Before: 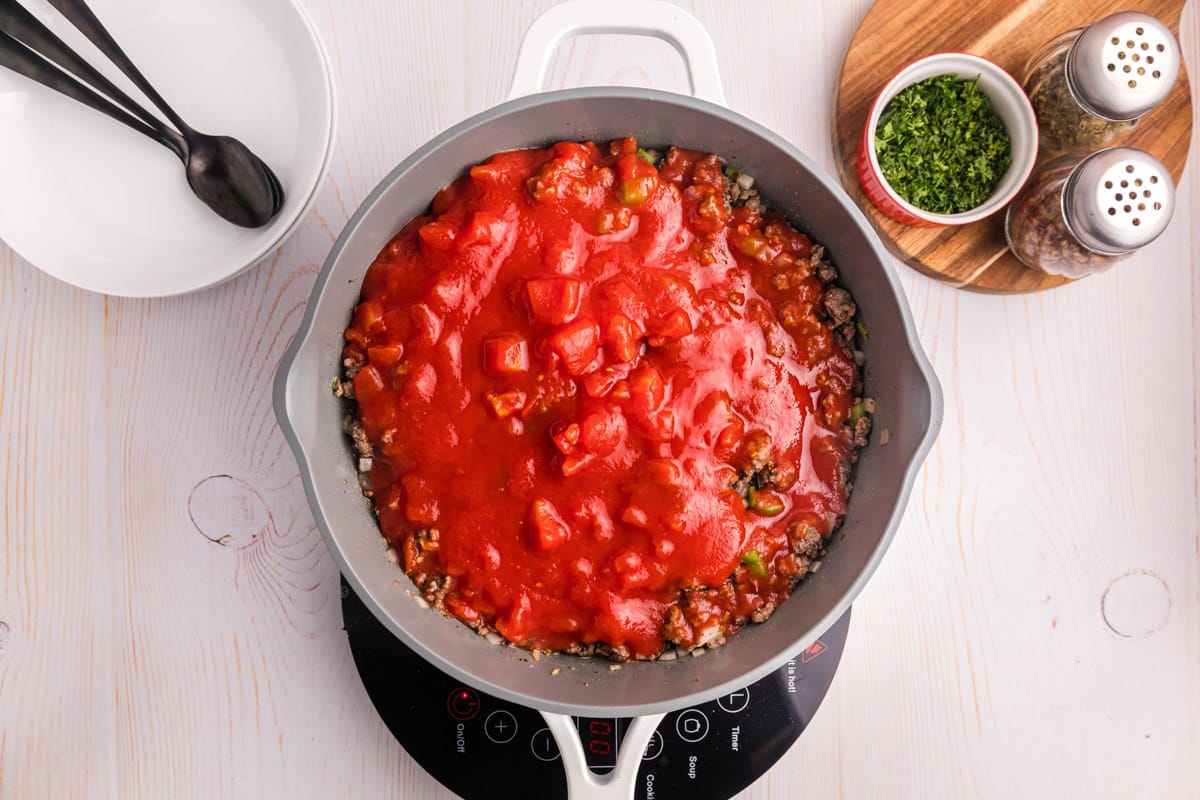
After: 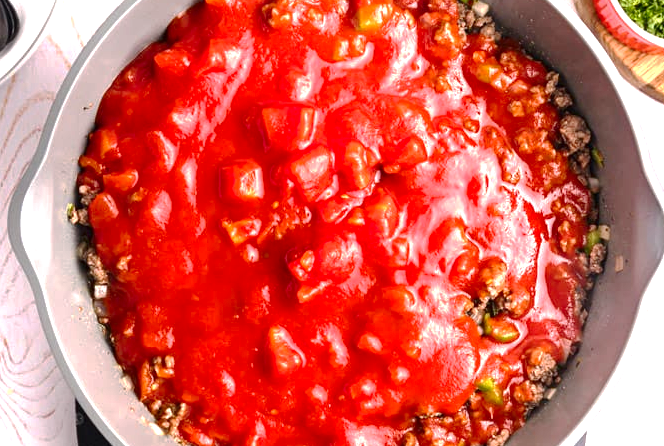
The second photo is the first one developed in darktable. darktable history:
exposure: black level correction 0, exposure 1.199 EV, compensate highlight preservation false
crop and rotate: left 22.141%, top 21.697%, right 22.447%, bottom 22.537%
base curve: curves: ch0 [(0, 0) (0.235, 0.266) (0.503, 0.496) (0.786, 0.72) (1, 1)], preserve colors none
contrast brightness saturation: contrast 0.069, brightness -0.133, saturation 0.053
